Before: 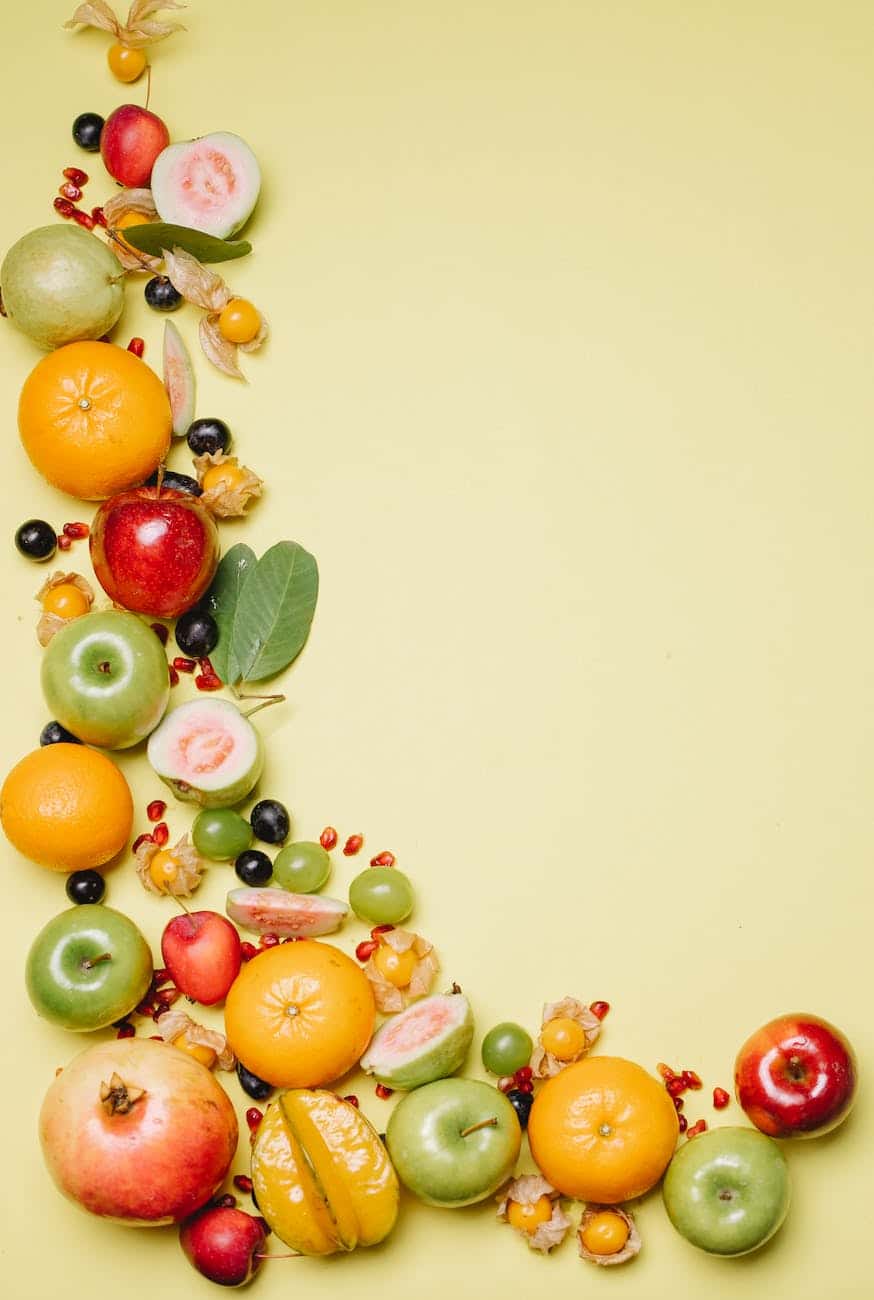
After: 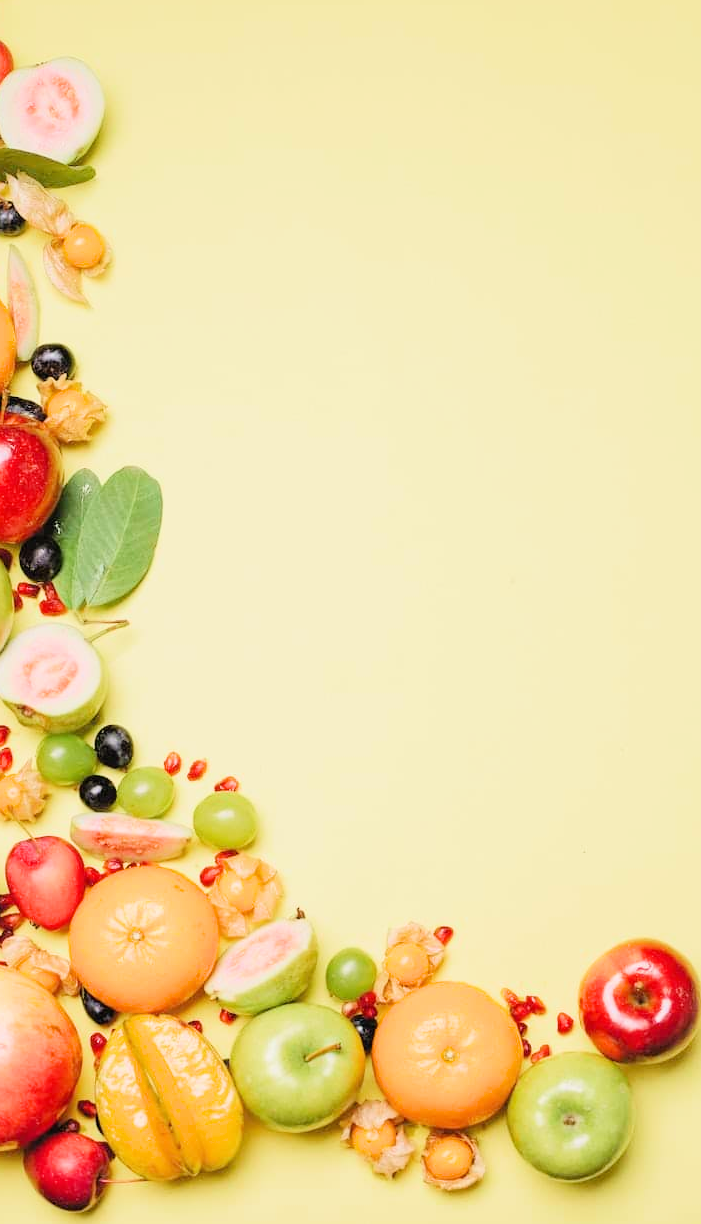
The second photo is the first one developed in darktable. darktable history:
crop and rotate: left 17.959%, top 5.771%, right 1.742%
exposure: black level correction 0, exposure 1.1 EV, compensate exposure bias true, compensate highlight preservation false
filmic rgb: black relative exposure -7.65 EV, white relative exposure 4.56 EV, hardness 3.61, color science v6 (2022)
